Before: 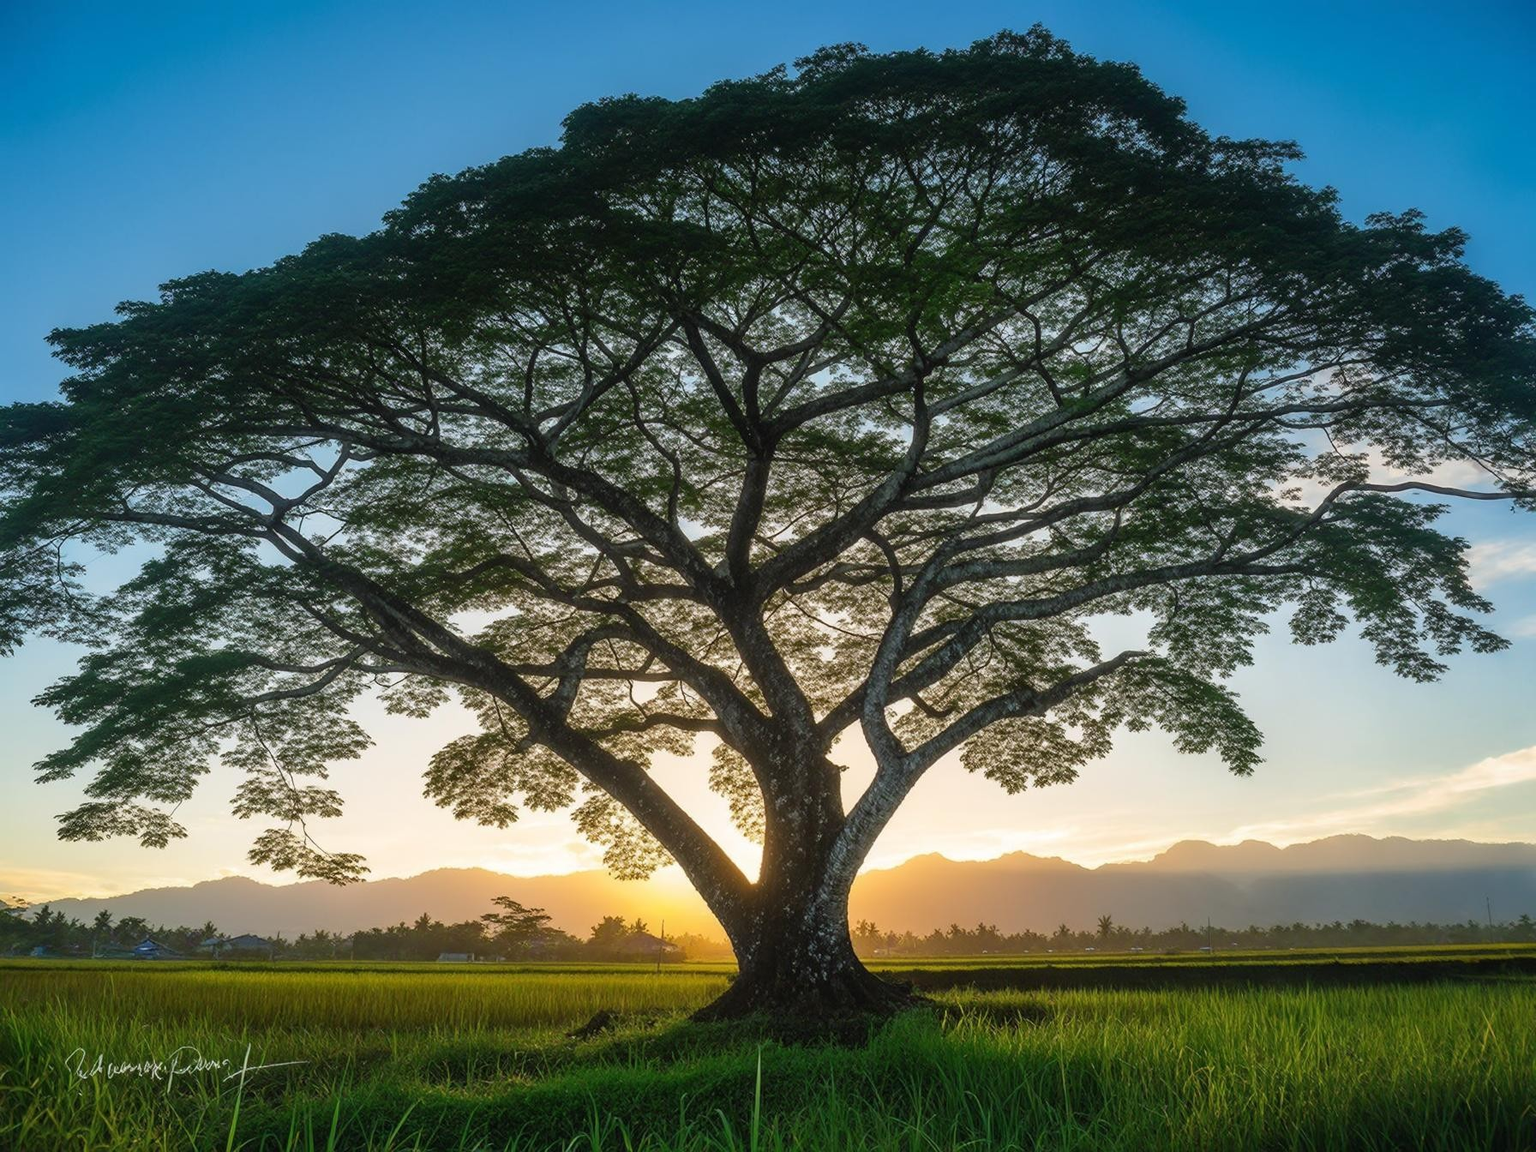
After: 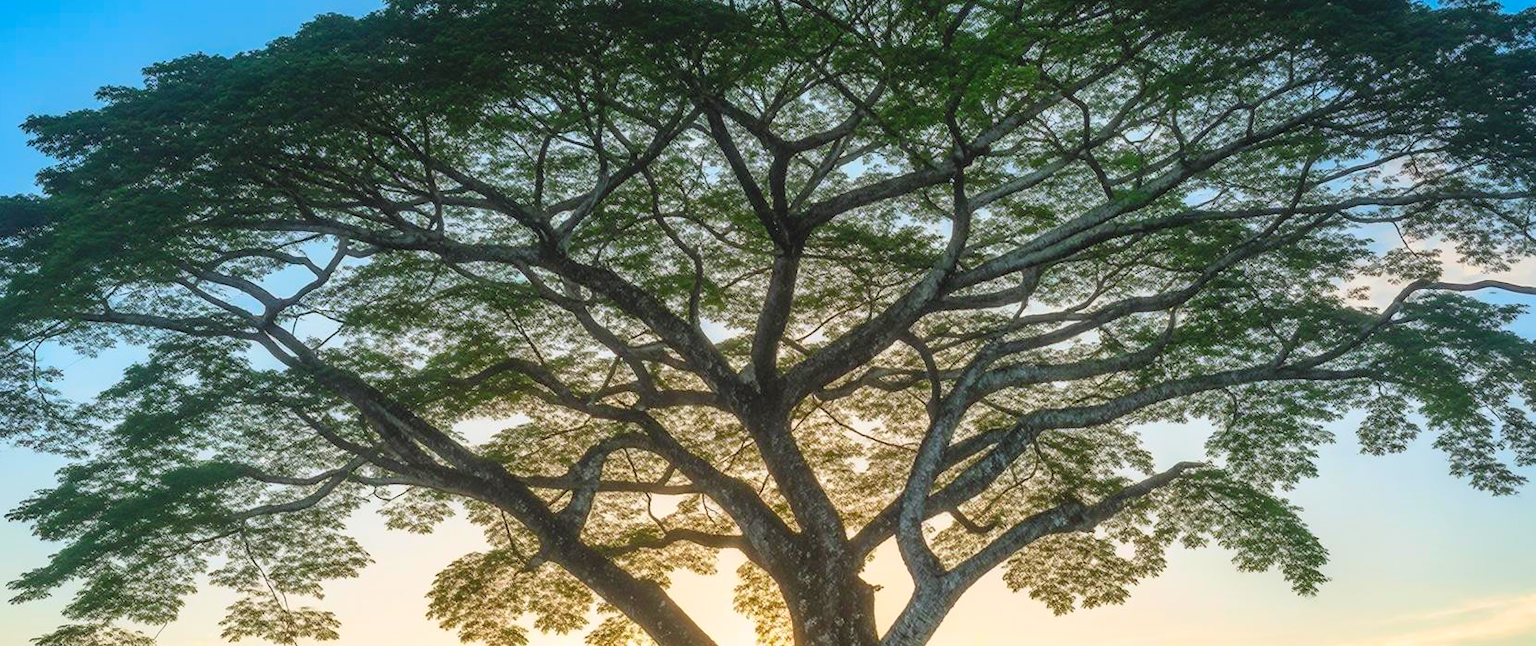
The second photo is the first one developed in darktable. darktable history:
contrast brightness saturation: contrast 0.07, brightness 0.18, saturation 0.4
crop: left 1.744%, top 19.225%, right 5.069%, bottom 28.357%
